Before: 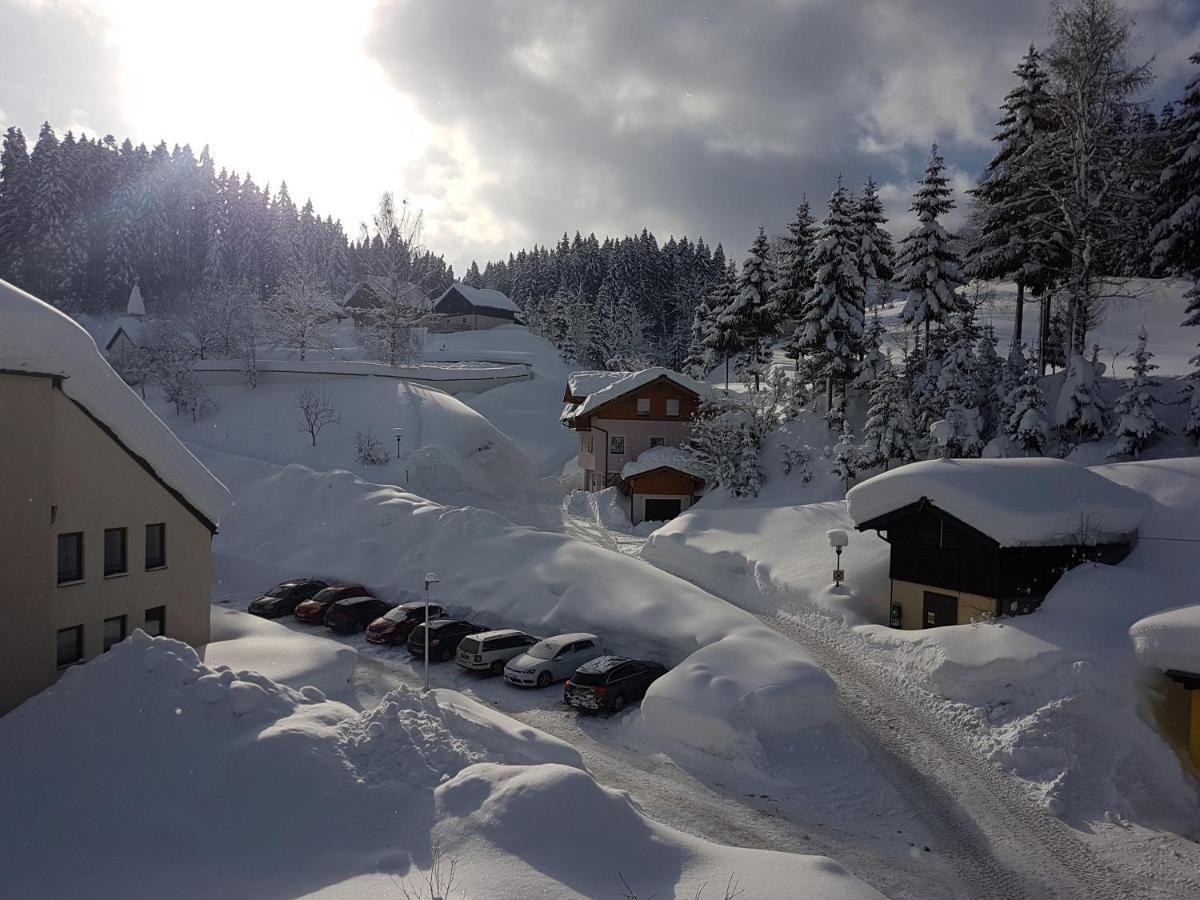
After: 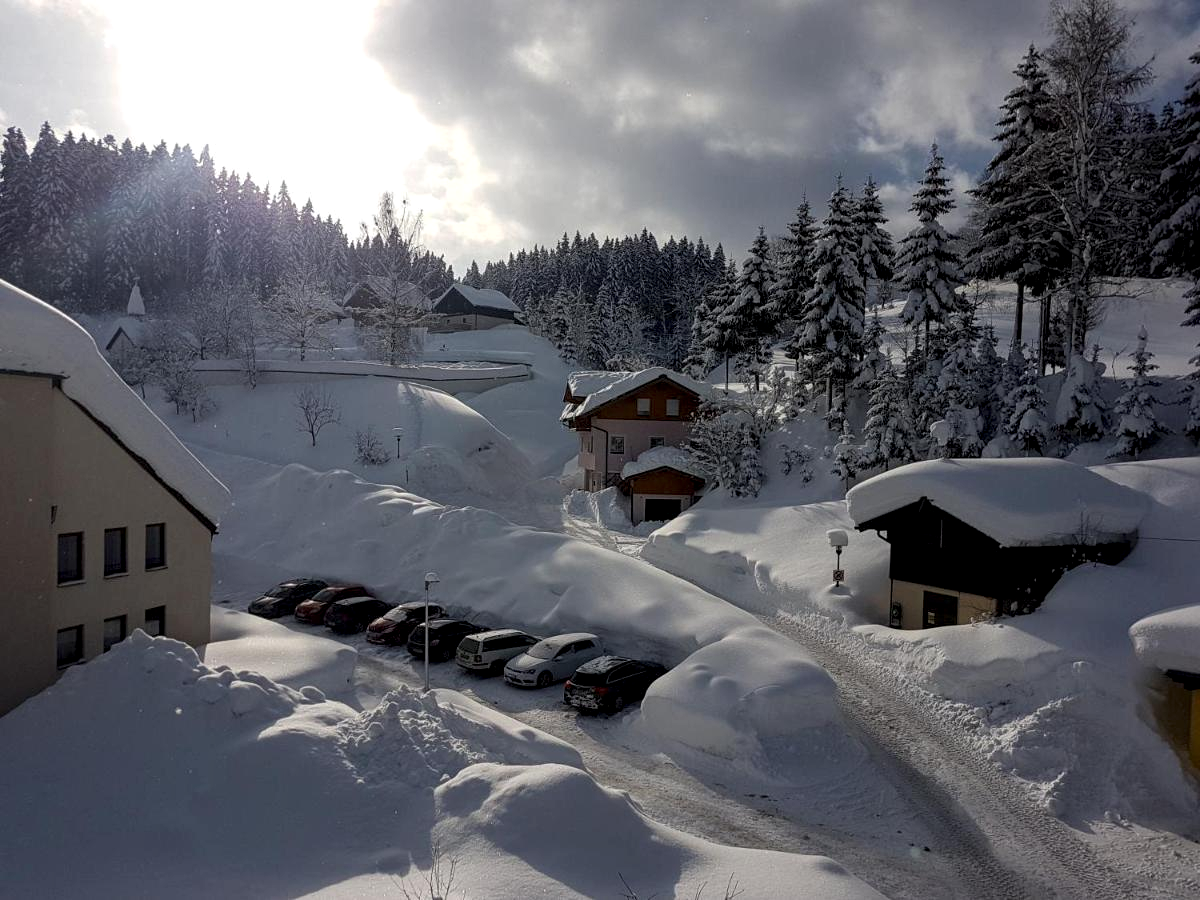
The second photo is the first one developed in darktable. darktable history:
local contrast: highlights 26%, shadows 76%, midtone range 0.744
levels: mode automatic, levels [0.016, 0.484, 0.953]
